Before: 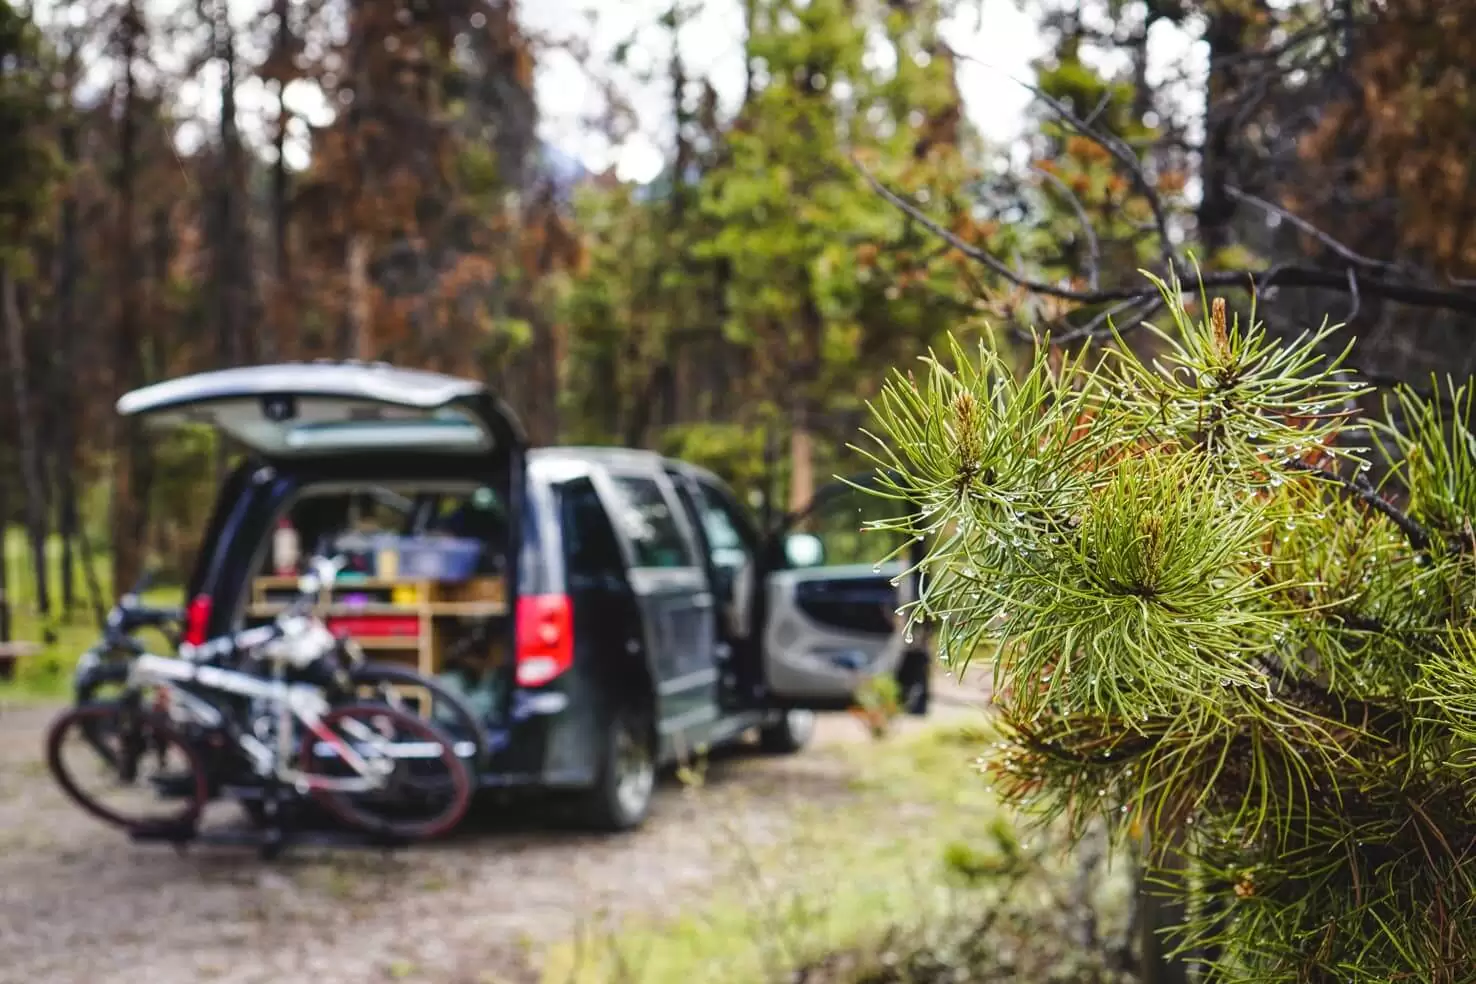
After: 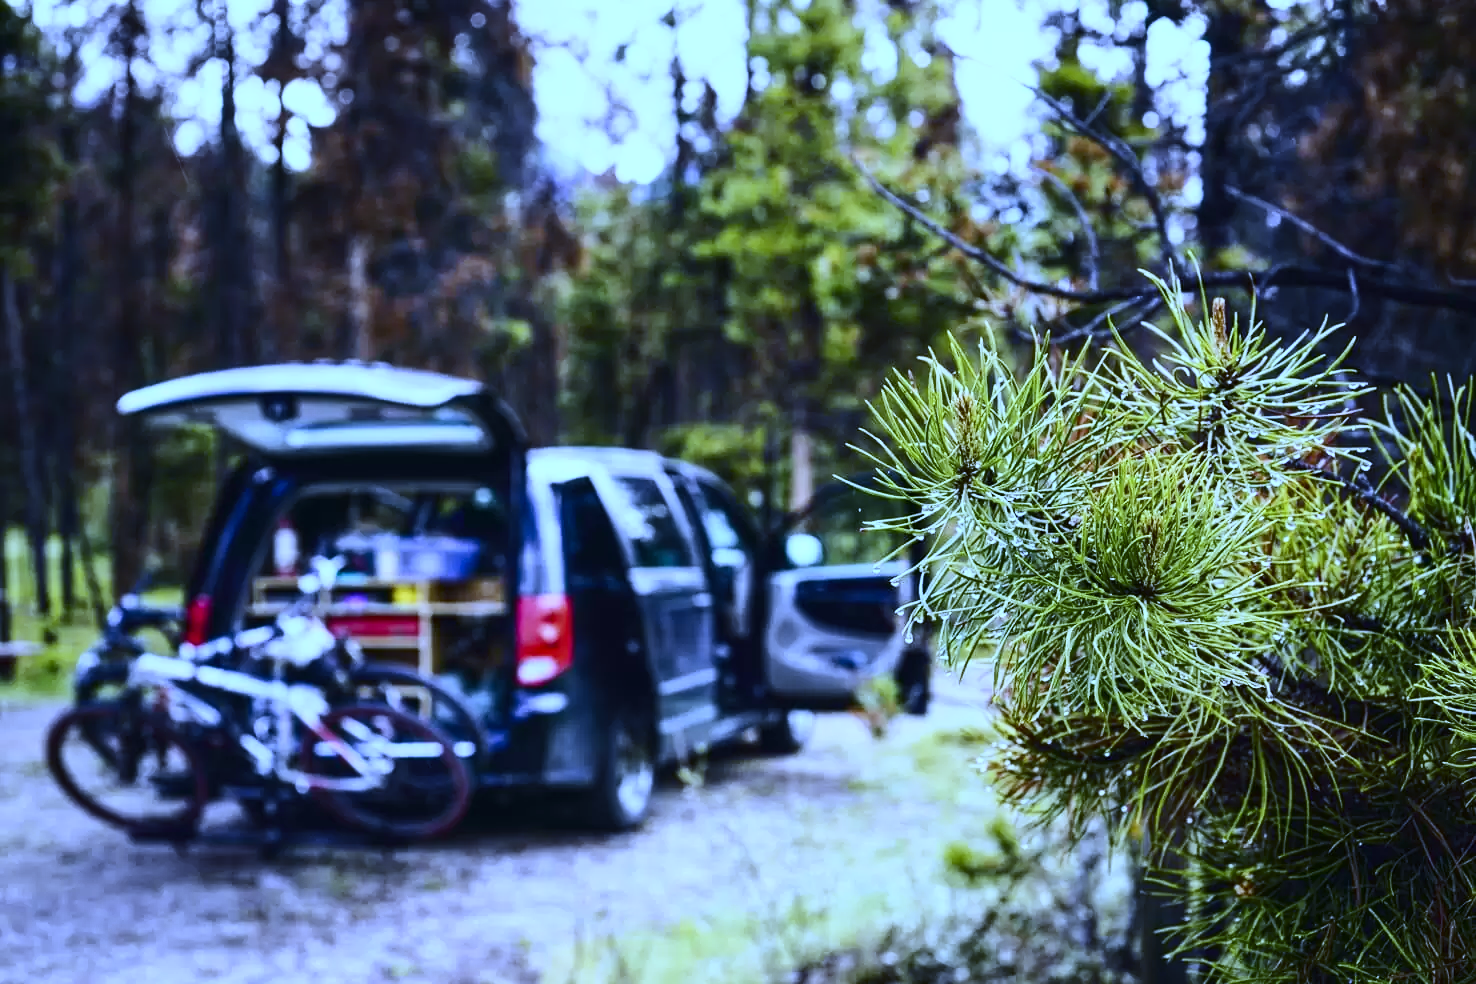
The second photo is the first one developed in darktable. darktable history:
white balance: red 0.766, blue 1.537
contrast brightness saturation: contrast 0.28
